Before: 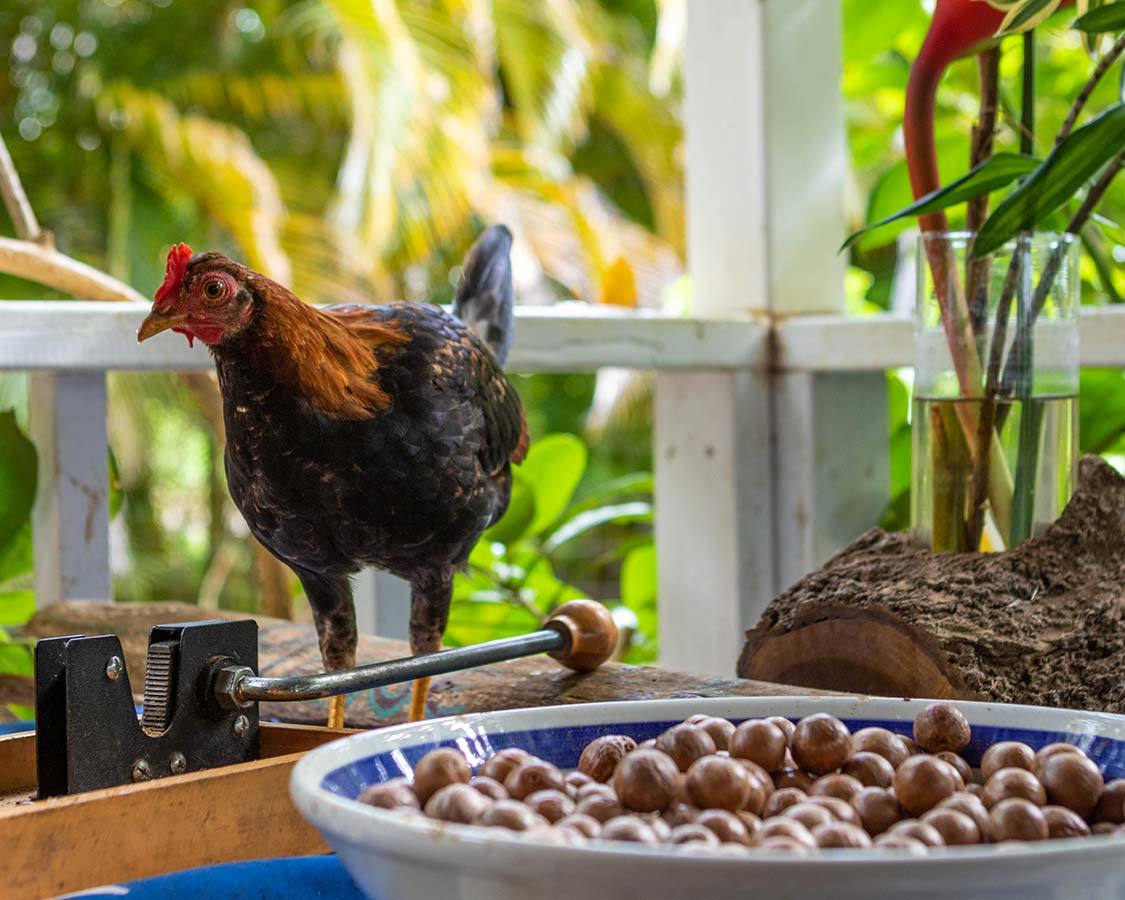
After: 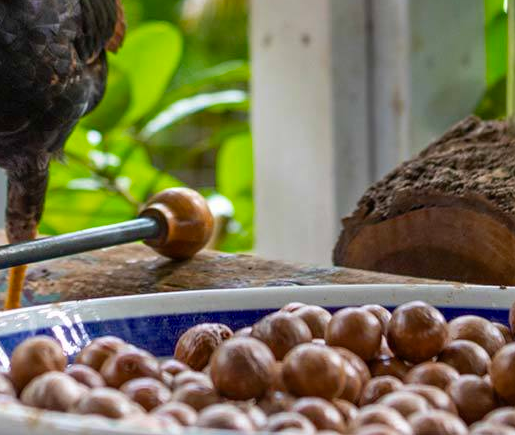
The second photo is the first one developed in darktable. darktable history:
crop: left 35.976%, top 45.819%, right 18.162%, bottom 5.807%
color balance rgb: perceptual saturation grading › global saturation 8.89%, saturation formula JzAzBz (2021)
